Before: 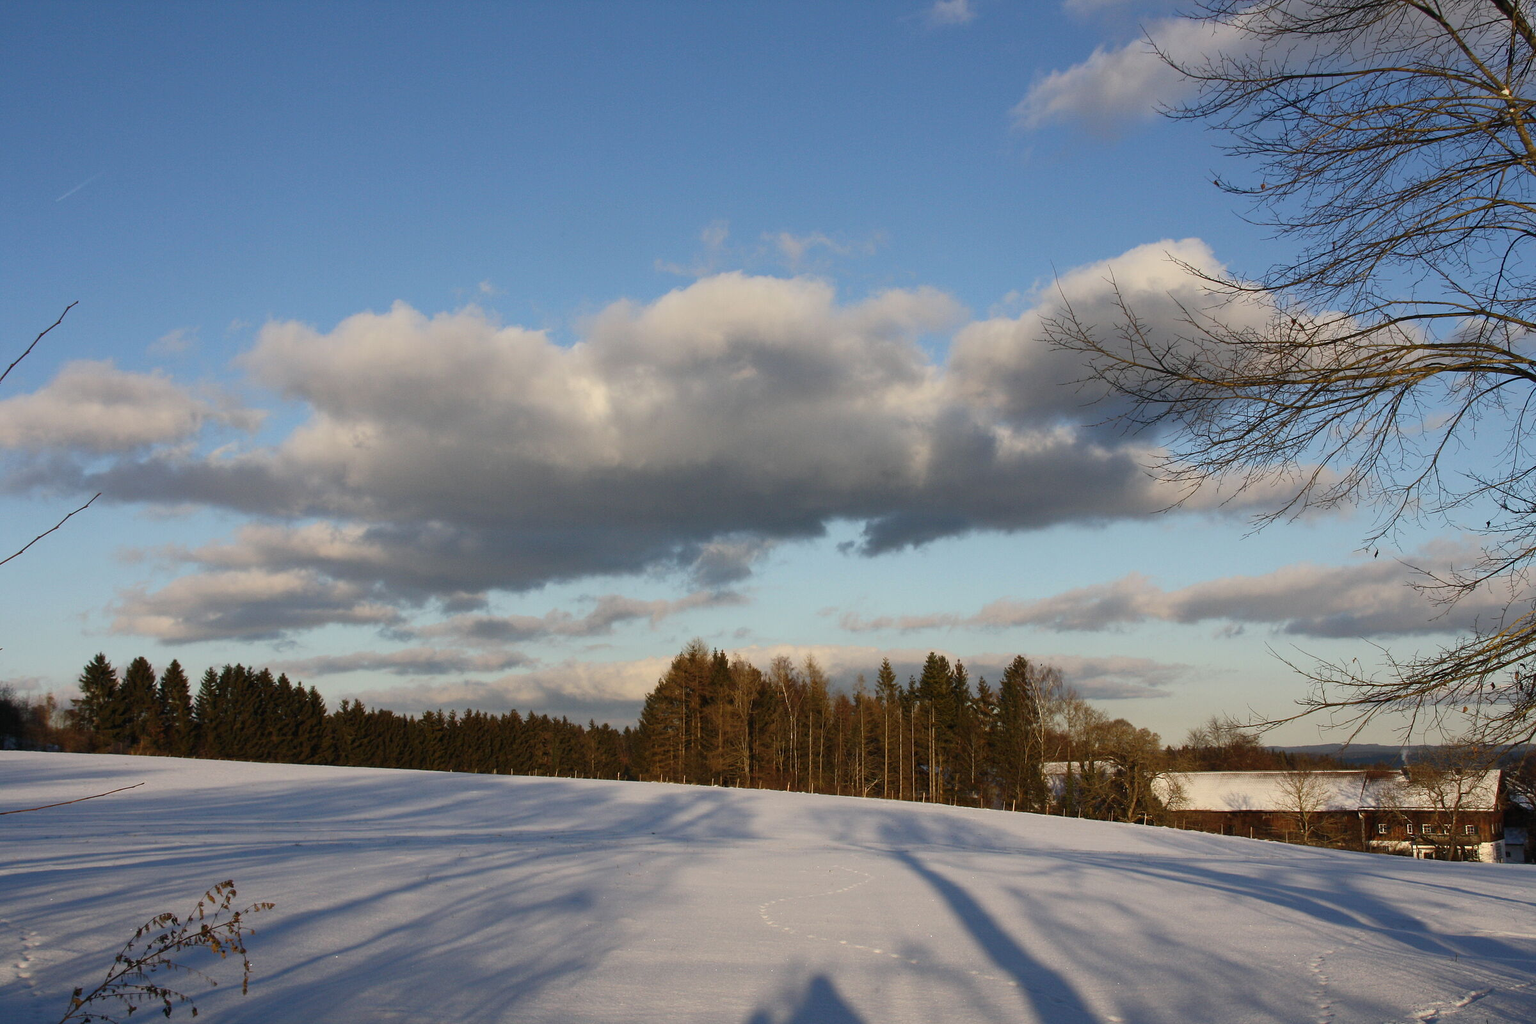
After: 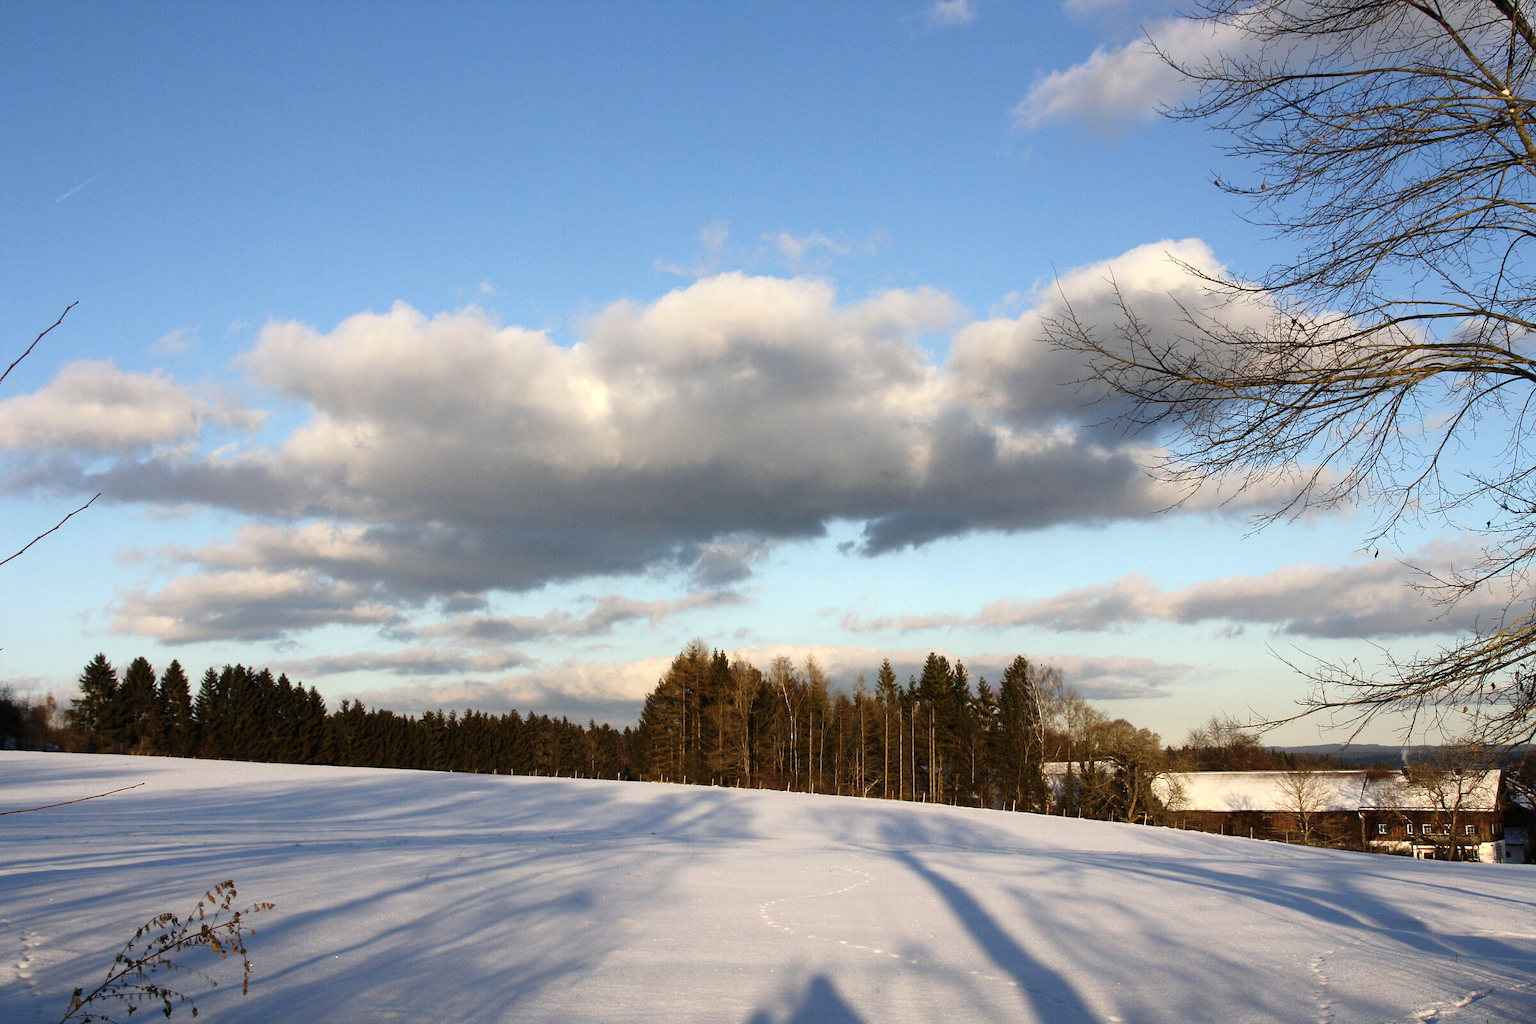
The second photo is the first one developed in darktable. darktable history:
tone equalizer: -8 EV -0.761 EV, -7 EV -0.717 EV, -6 EV -0.568 EV, -5 EV -0.386 EV, -3 EV 0.392 EV, -2 EV 0.6 EV, -1 EV 0.681 EV, +0 EV 0.76 EV, mask exposure compensation -0.515 EV
